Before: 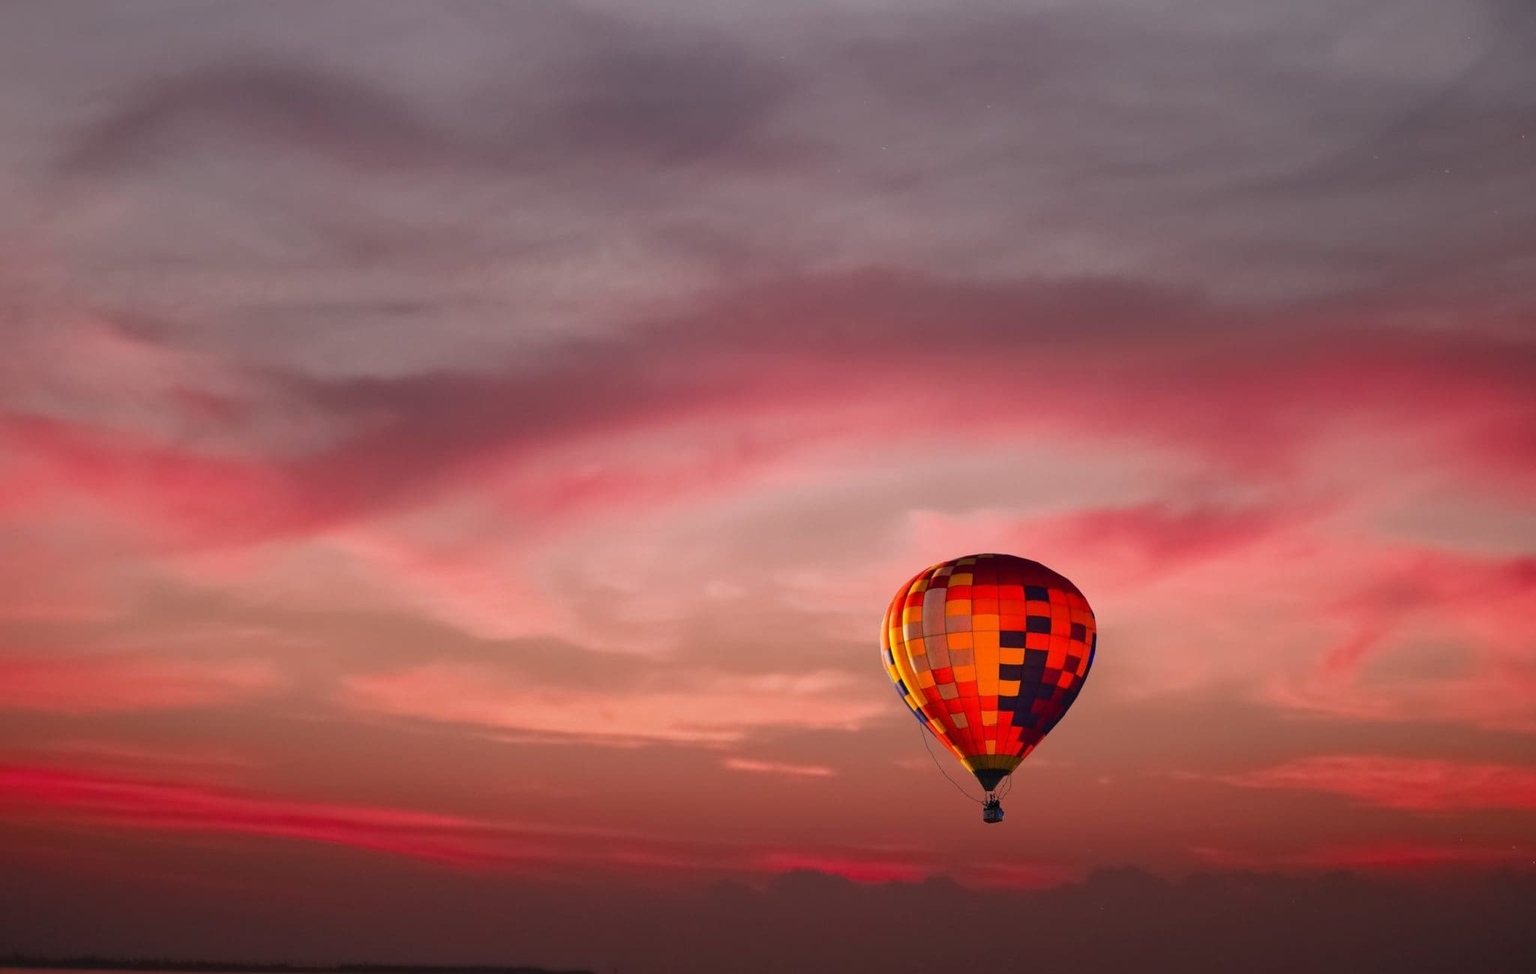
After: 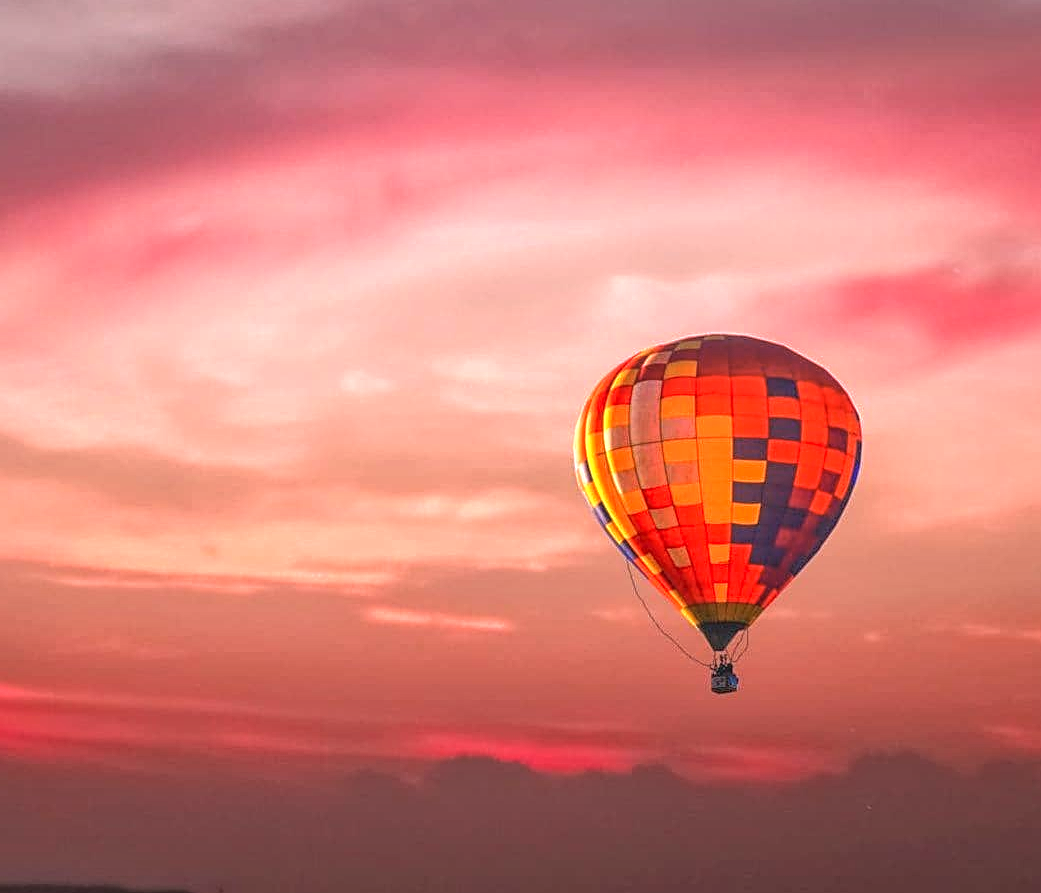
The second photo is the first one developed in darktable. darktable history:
sharpen: on, module defaults
crop and rotate: left 29.318%, top 31.231%, right 19.849%
local contrast: highlights 67%, shadows 34%, detail 167%, midtone range 0.2
exposure: black level correction 0, exposure 0.898 EV, compensate exposure bias true, compensate highlight preservation false
